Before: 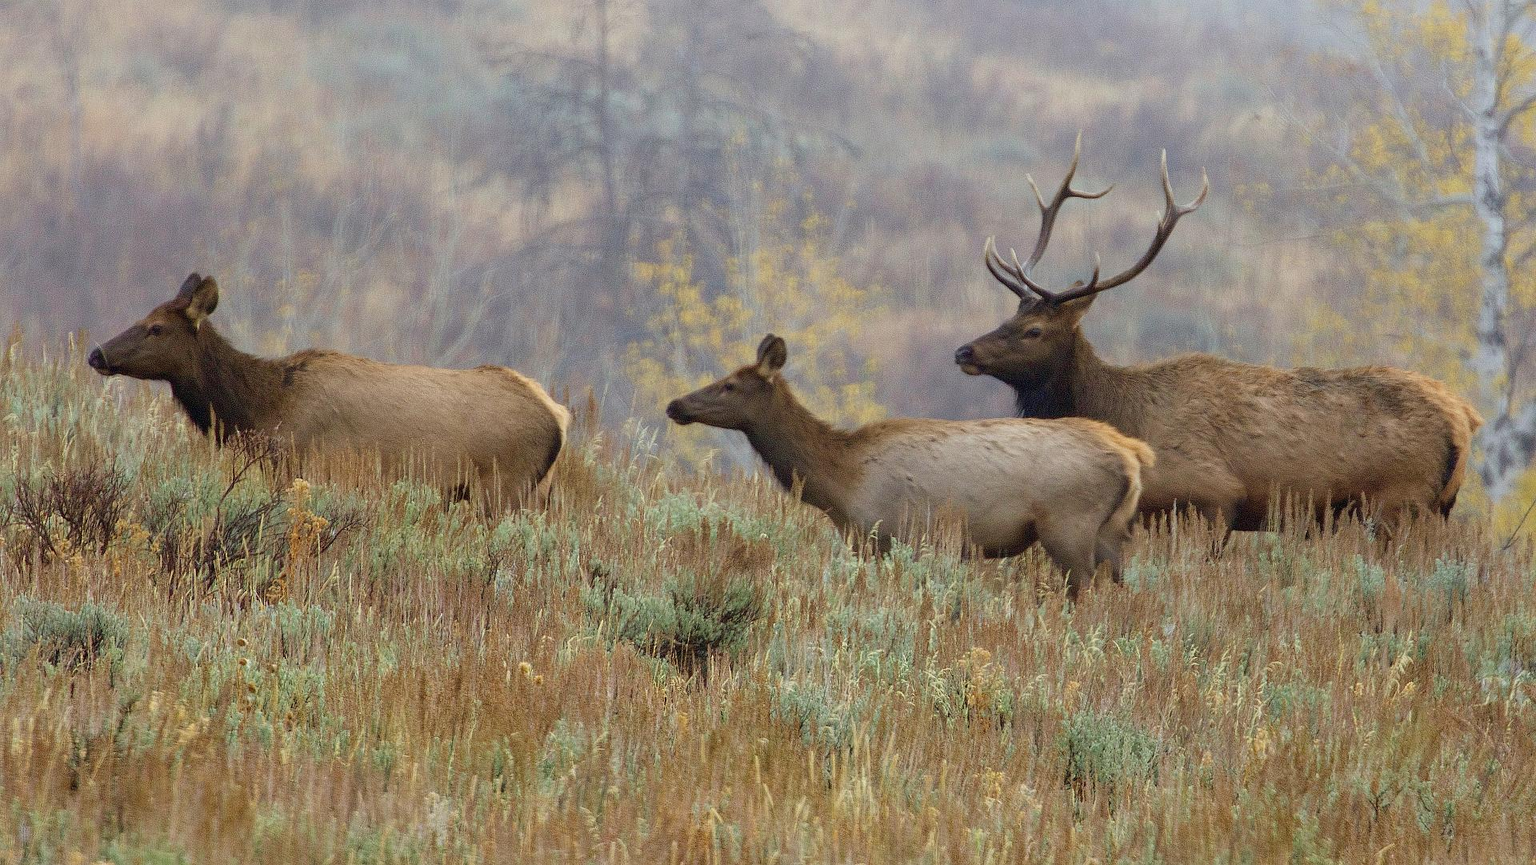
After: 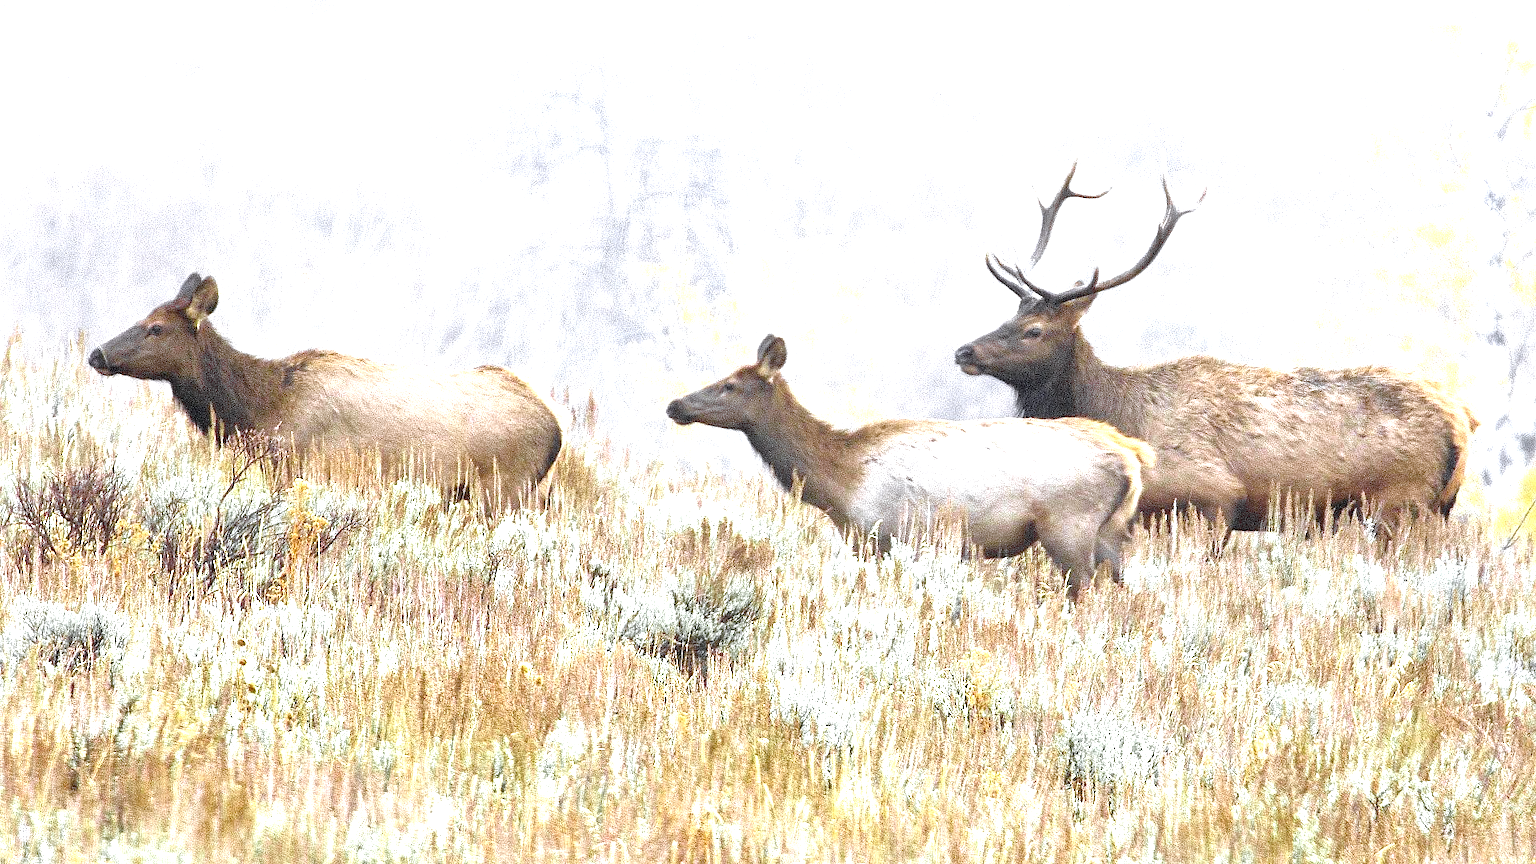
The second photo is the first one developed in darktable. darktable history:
local contrast: mode bilateral grid, contrast 20, coarseness 50, detail 148%, midtone range 0.2
white balance: red 0.948, green 1.02, blue 1.176
exposure: black level correction 0, exposure 2.138 EV, compensate exposure bias true, compensate highlight preservation false
color zones: curves: ch0 [(0.004, 0.388) (0.125, 0.392) (0.25, 0.404) (0.375, 0.5) (0.5, 0.5) (0.625, 0.5) (0.75, 0.5) (0.875, 0.5)]; ch1 [(0, 0.5) (0.125, 0.5) (0.25, 0.5) (0.375, 0.124) (0.524, 0.124) (0.645, 0.128) (0.789, 0.132) (0.914, 0.096) (0.998, 0.068)]
